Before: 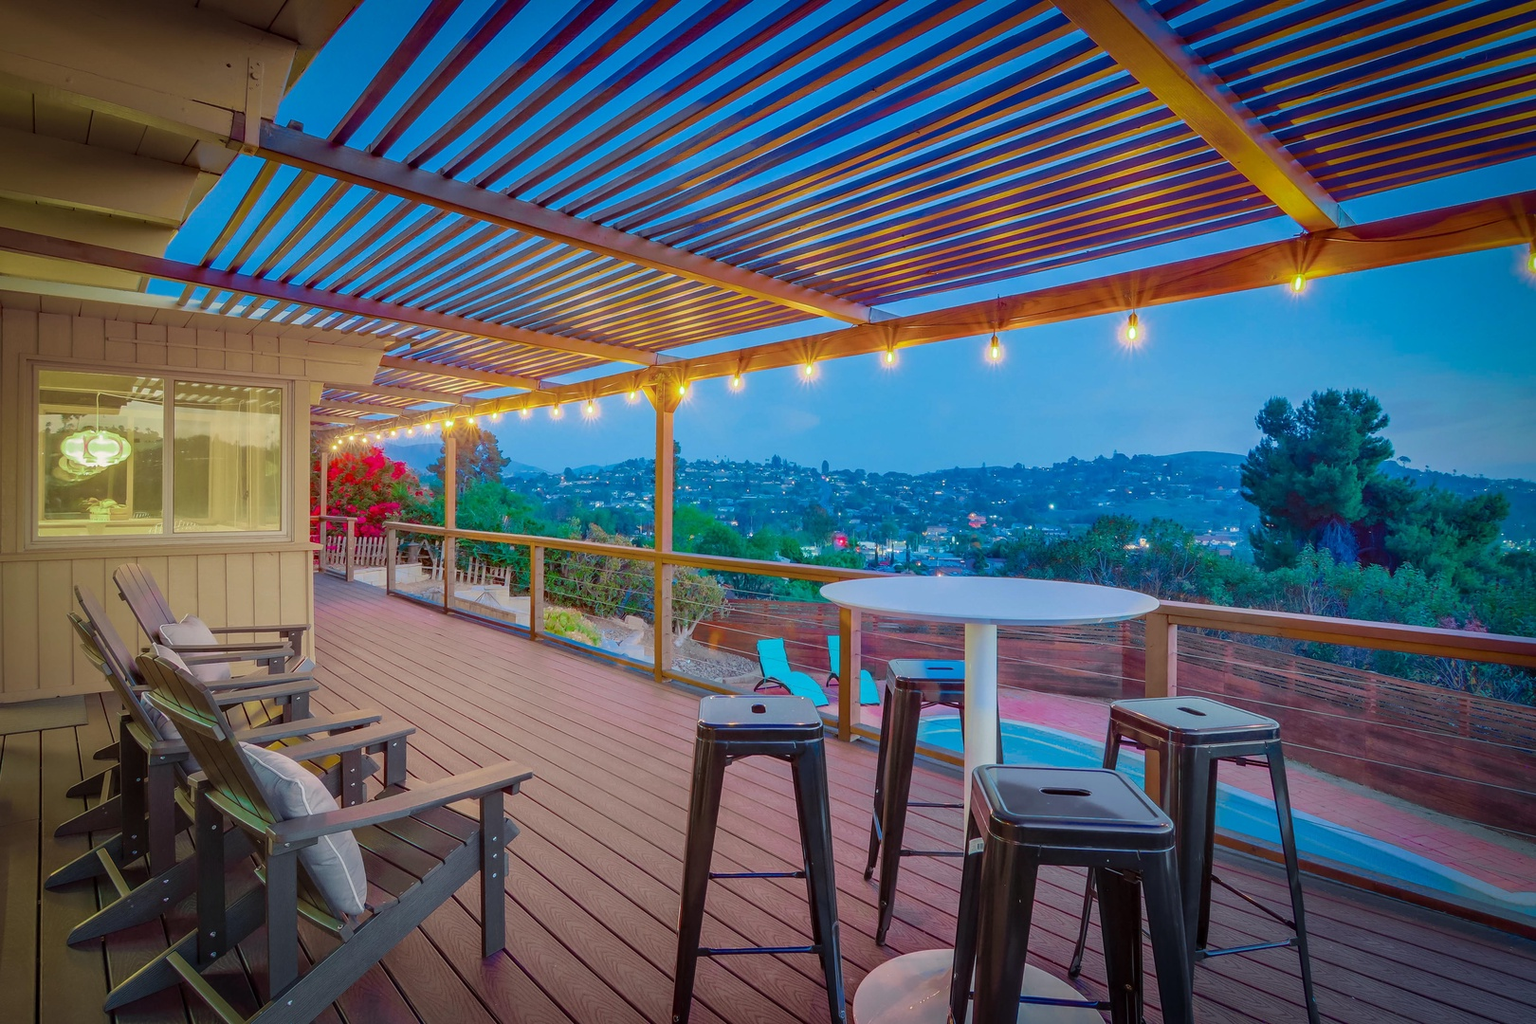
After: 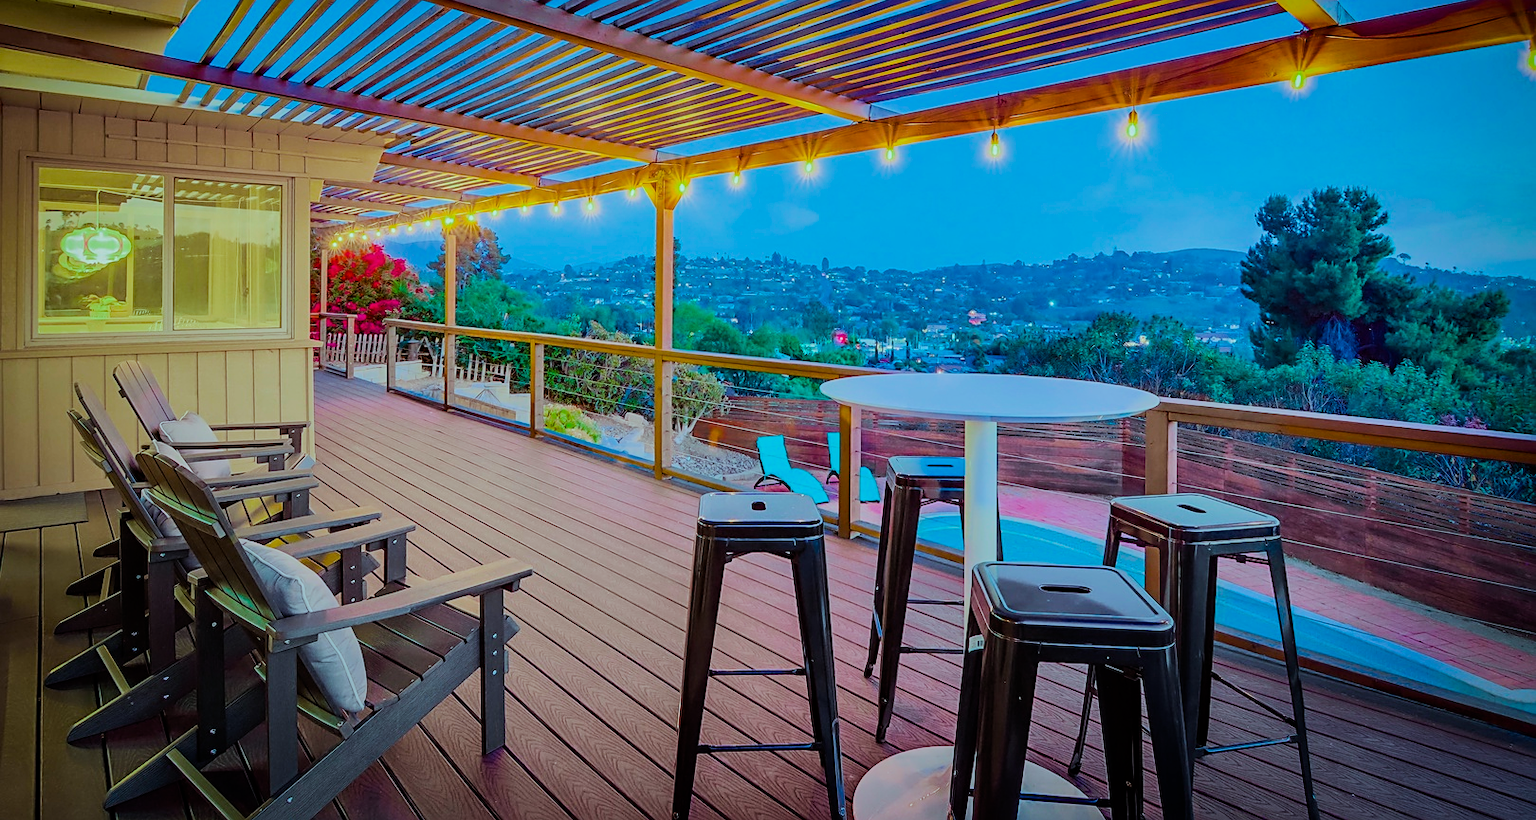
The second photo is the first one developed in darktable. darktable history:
tone curve: curves: ch0 [(0, 0) (0.08, 0.06) (0.17, 0.14) (0.5, 0.5) (0.83, 0.86) (0.92, 0.94) (1, 1)]
tone equalizer: edges refinement/feathering 500, mask exposure compensation -1.57 EV, preserve details no
crop and rotate: top 19.882%
color balance rgb: shadows lift › chroma 1.842%, shadows lift › hue 263.35°, highlights gain › luminance 15.226%, highlights gain › chroma 3.936%, highlights gain › hue 210.9°, perceptual saturation grading › global saturation 25.902%, perceptual brilliance grading › highlights 9.935%, perceptual brilliance grading › mid-tones 5.142%
sharpen: on, module defaults
filmic rgb: black relative exposure -7.65 EV, white relative exposure 4.56 EV, hardness 3.61, iterations of high-quality reconstruction 0
shadows and highlights: shadows -19.72, highlights -73.74
